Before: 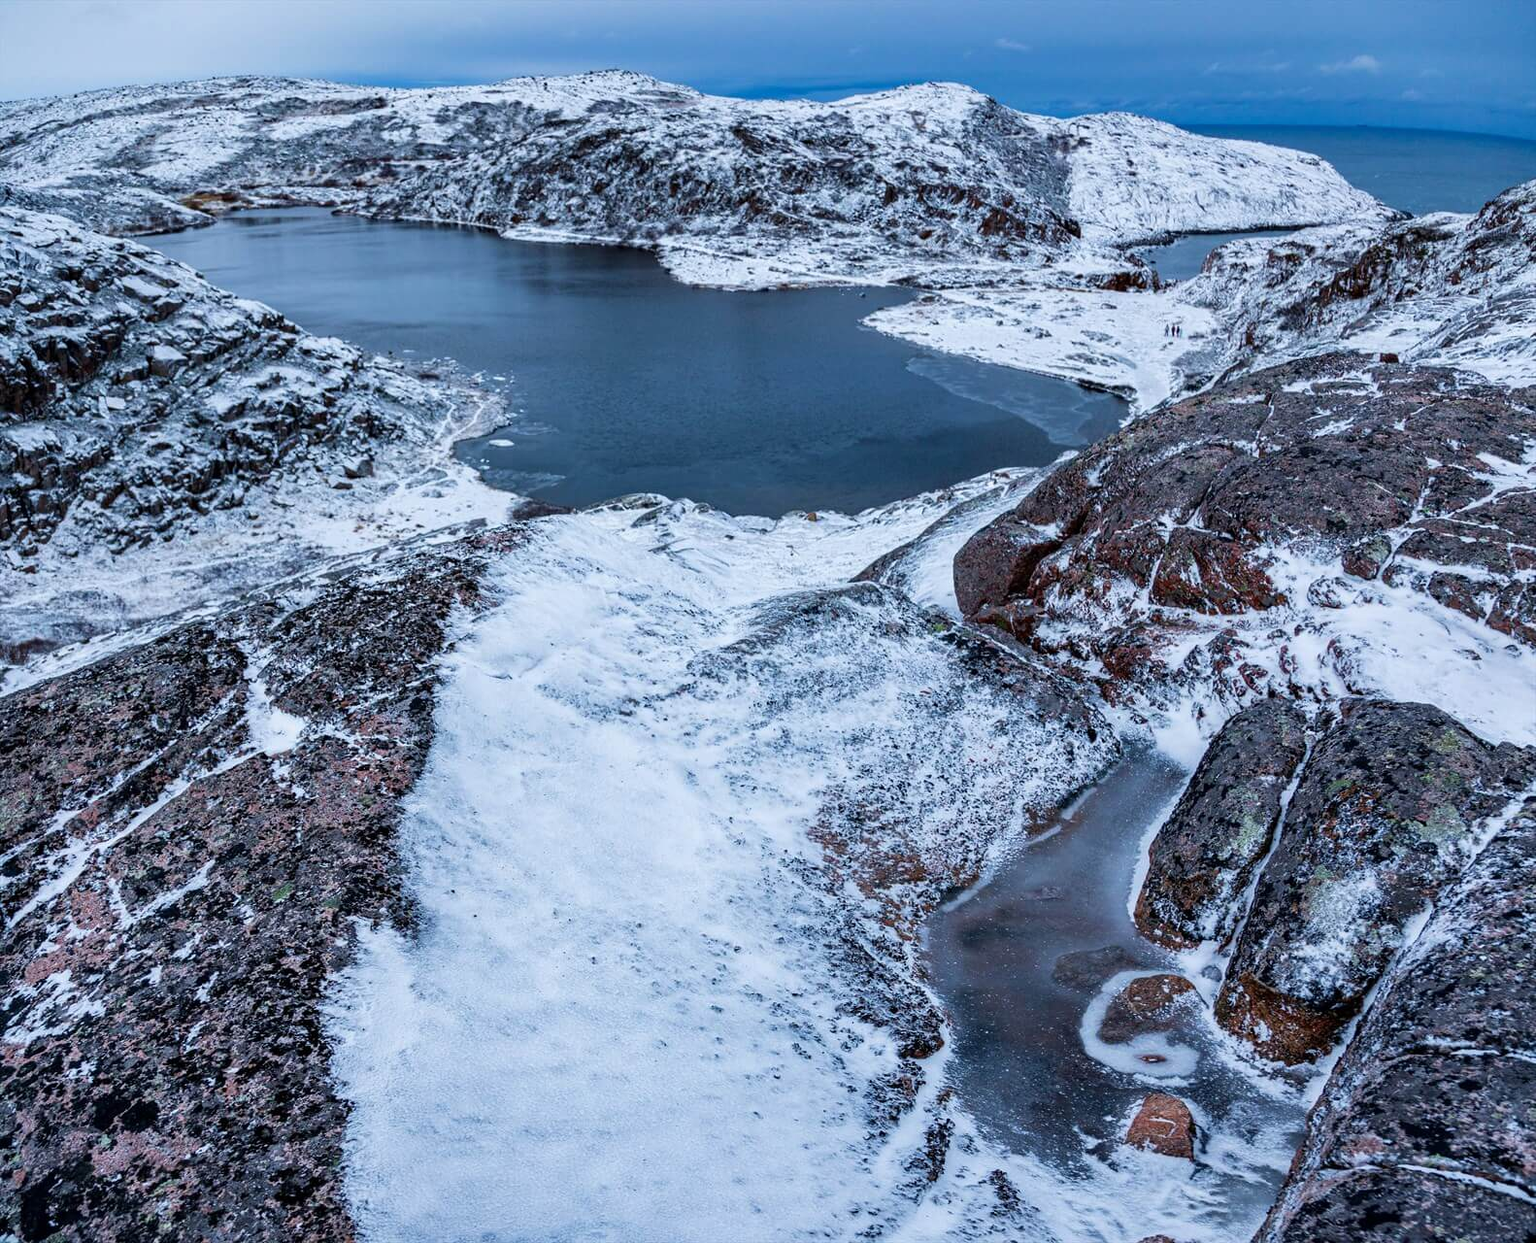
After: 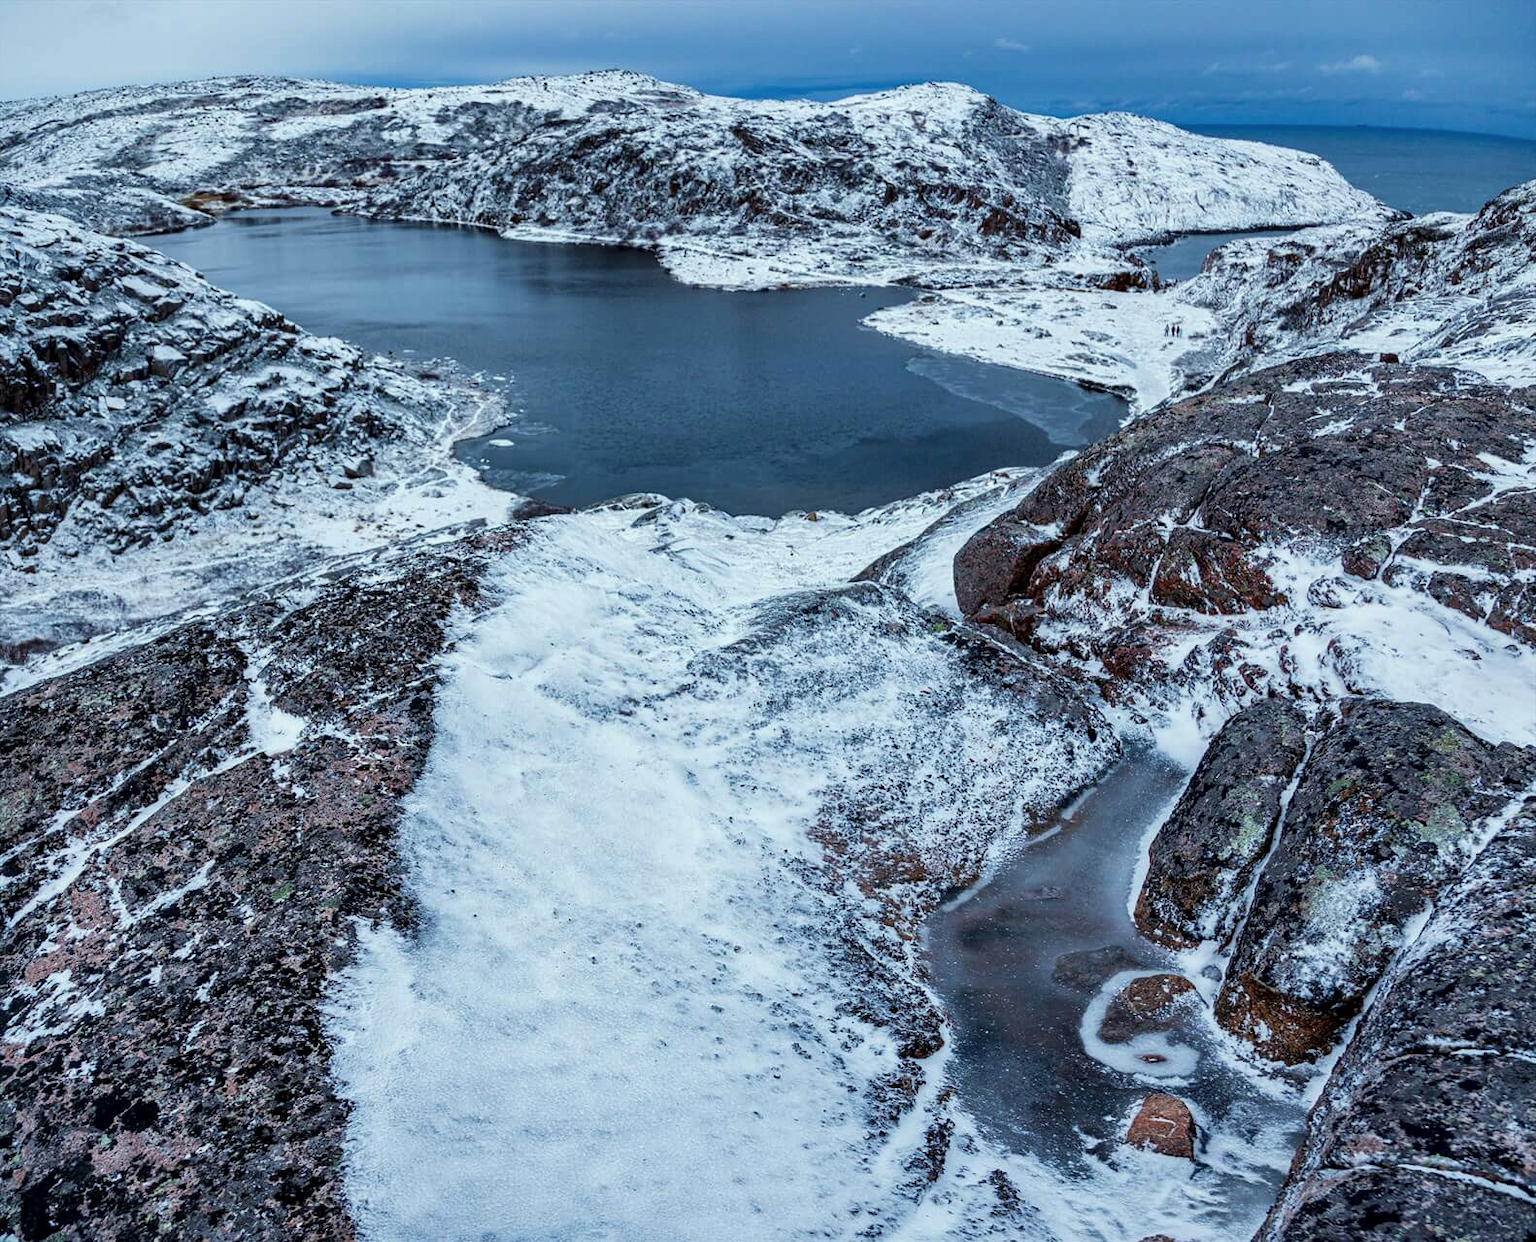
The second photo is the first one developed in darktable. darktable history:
local contrast: mode bilateral grid, contrast 21, coarseness 50, detail 120%, midtone range 0.2
exposure: compensate highlight preservation false
color correction: highlights a* -4.6, highlights b* 5.04, saturation 0.939
